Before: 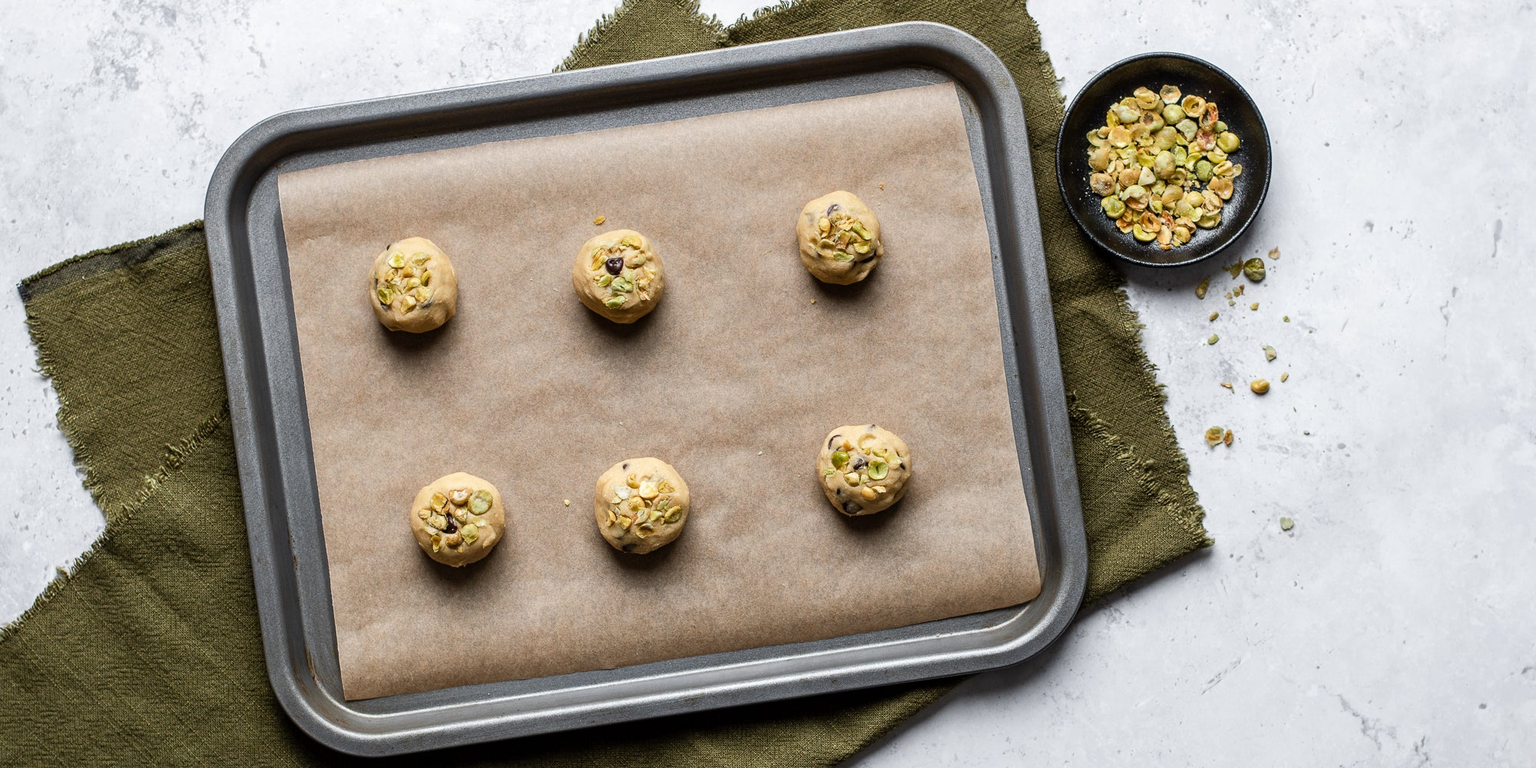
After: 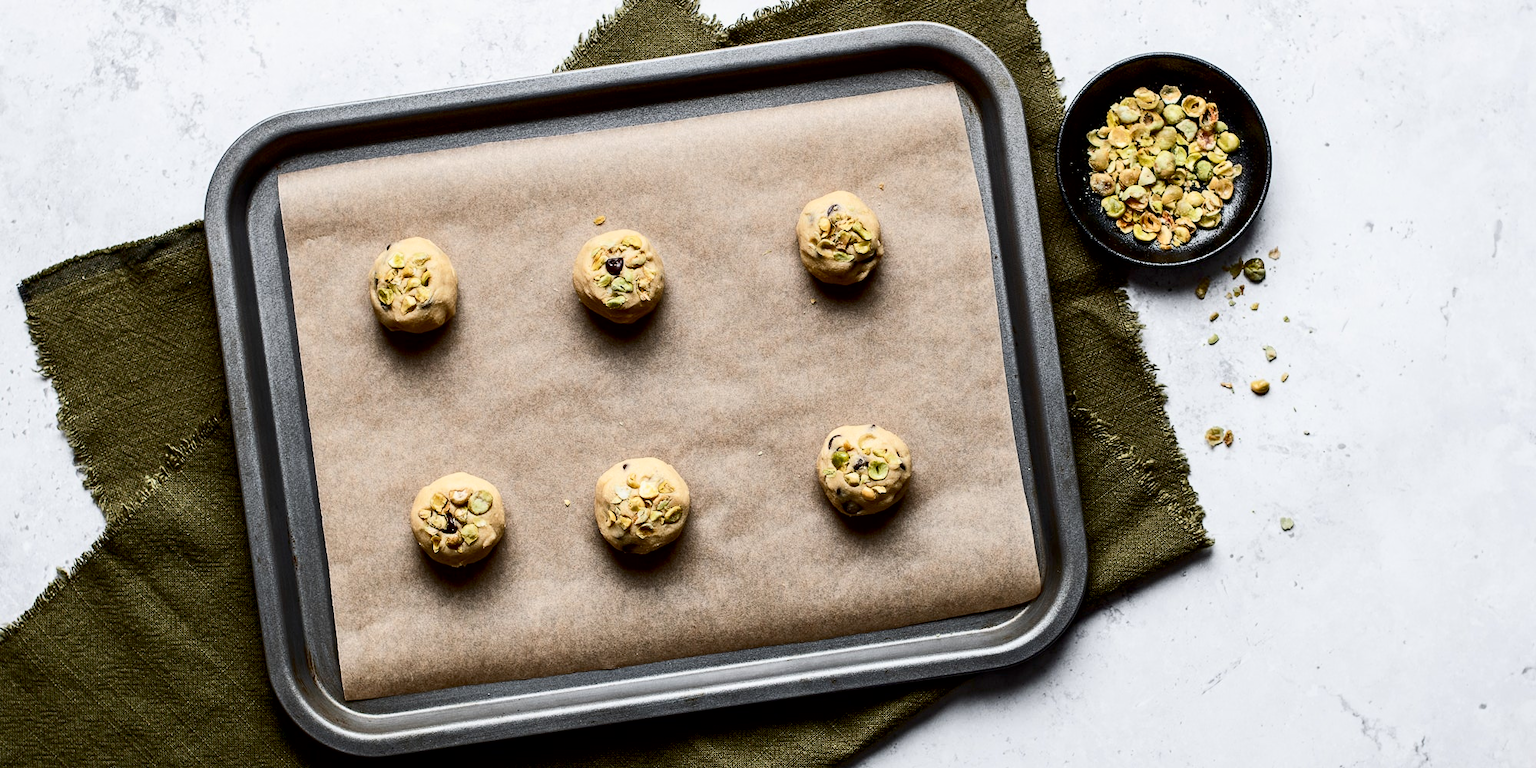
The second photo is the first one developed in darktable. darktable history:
exposure: black level correction 0.009, exposure -0.159 EV, compensate highlight preservation false
contrast brightness saturation: contrast 0.296
